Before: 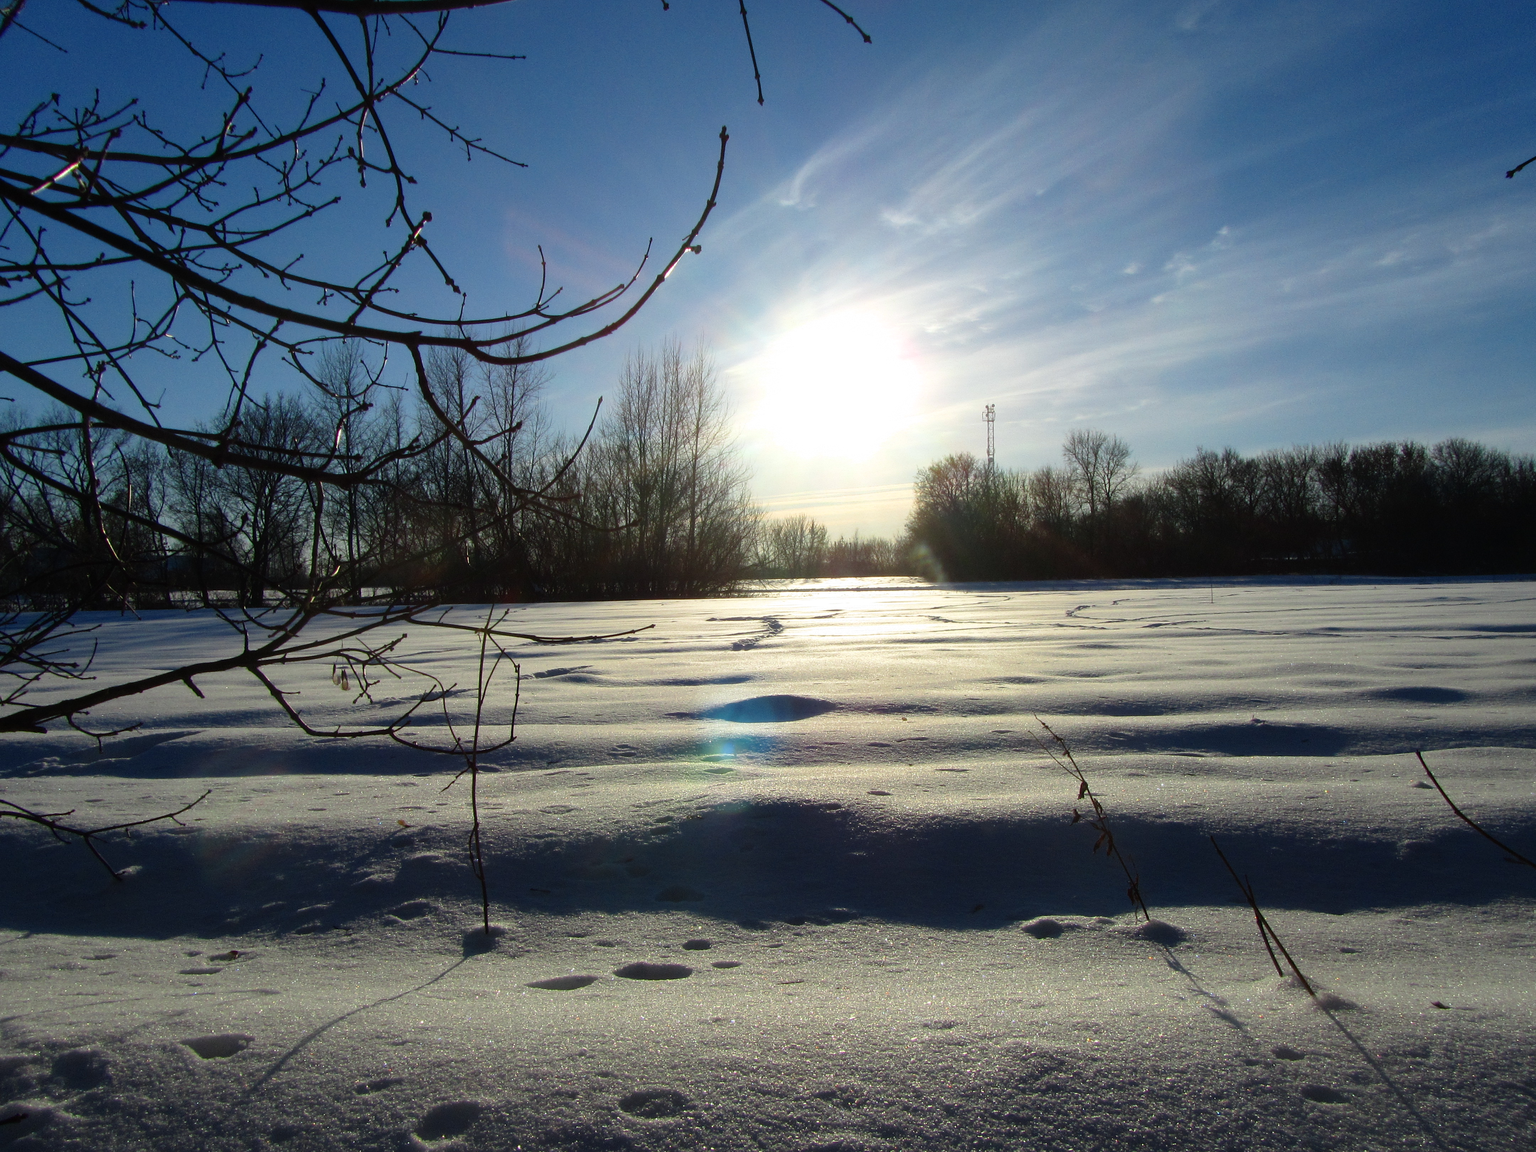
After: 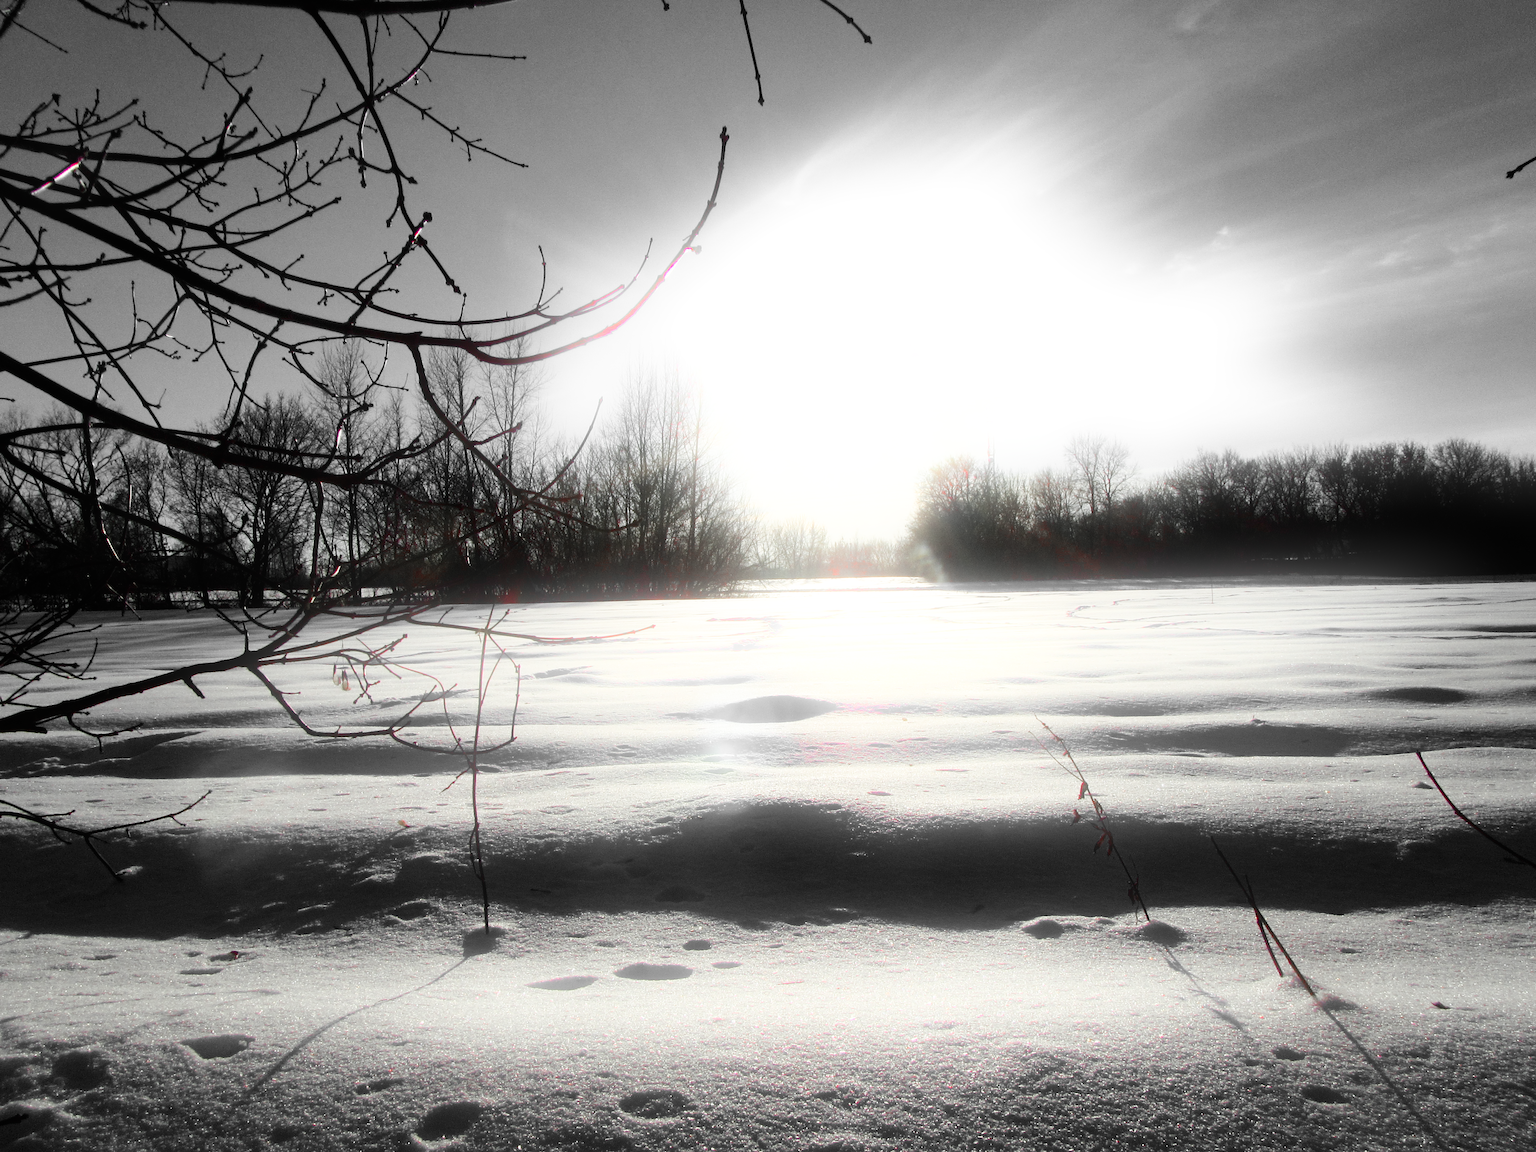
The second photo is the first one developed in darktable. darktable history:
bloom: on, module defaults
color zones: curves: ch1 [(0, 0.831) (0.08, 0.771) (0.157, 0.268) (0.241, 0.207) (0.562, -0.005) (0.714, -0.013) (0.876, 0.01) (1, 0.831)]
base curve: curves: ch0 [(0, 0) (0.005, 0.002) (0.15, 0.3) (0.4, 0.7) (0.75, 0.95) (1, 1)], preserve colors none
